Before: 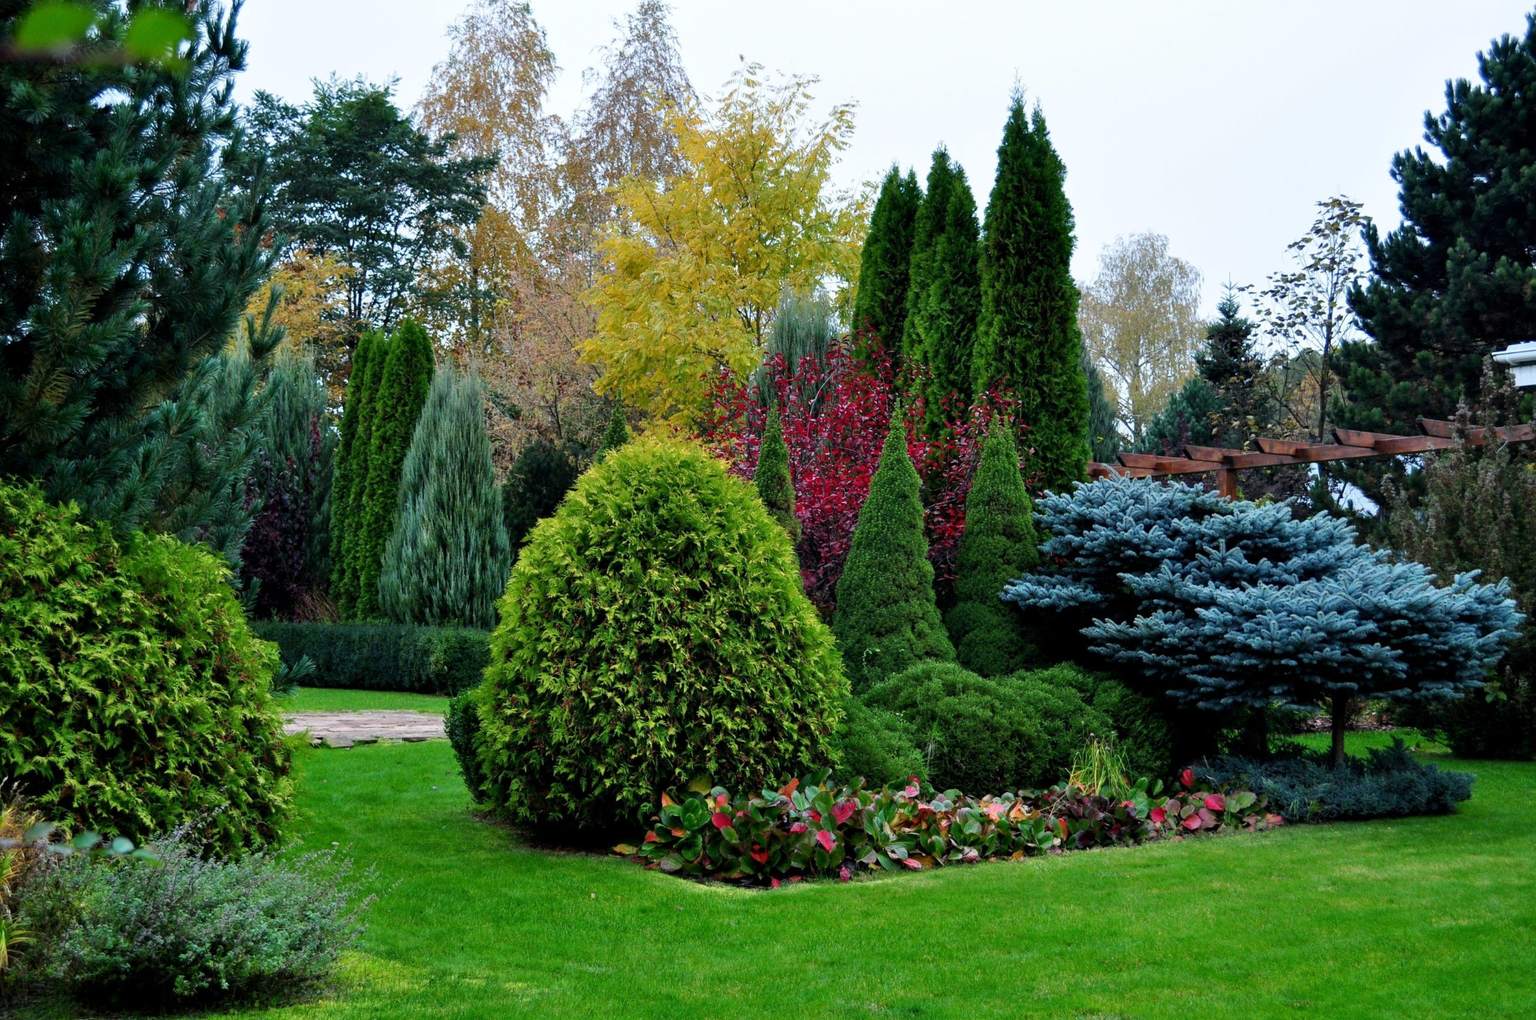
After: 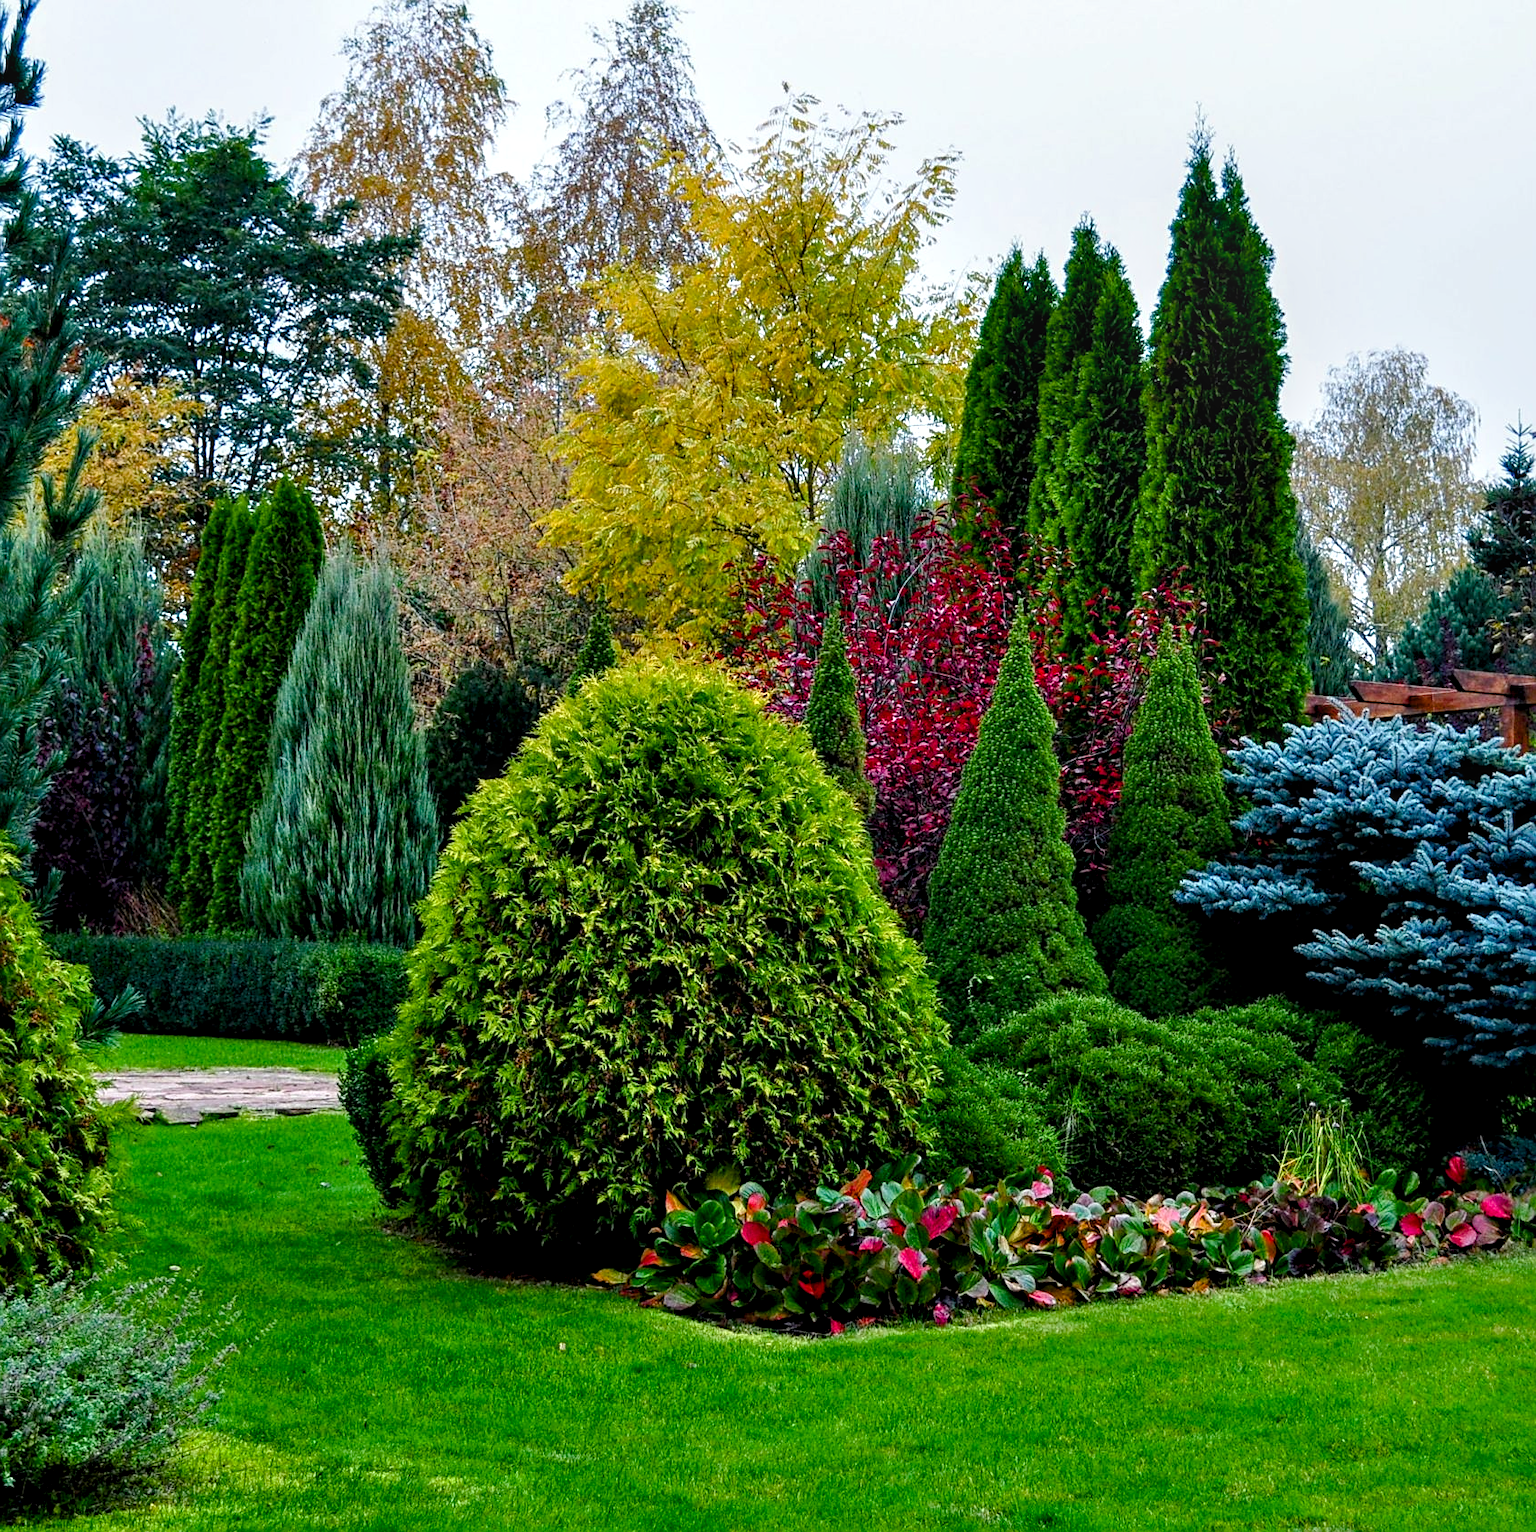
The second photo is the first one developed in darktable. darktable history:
crop and rotate: left 14.294%, right 19.173%
color balance rgb: perceptual saturation grading › global saturation 20%, perceptual saturation grading › highlights -14.344%, perceptual saturation grading › shadows 50.092%
local contrast: on, module defaults
sharpen: on, module defaults
contrast equalizer: y [[0.524 ×6], [0.512 ×6], [0.379 ×6], [0 ×6], [0 ×6]]
